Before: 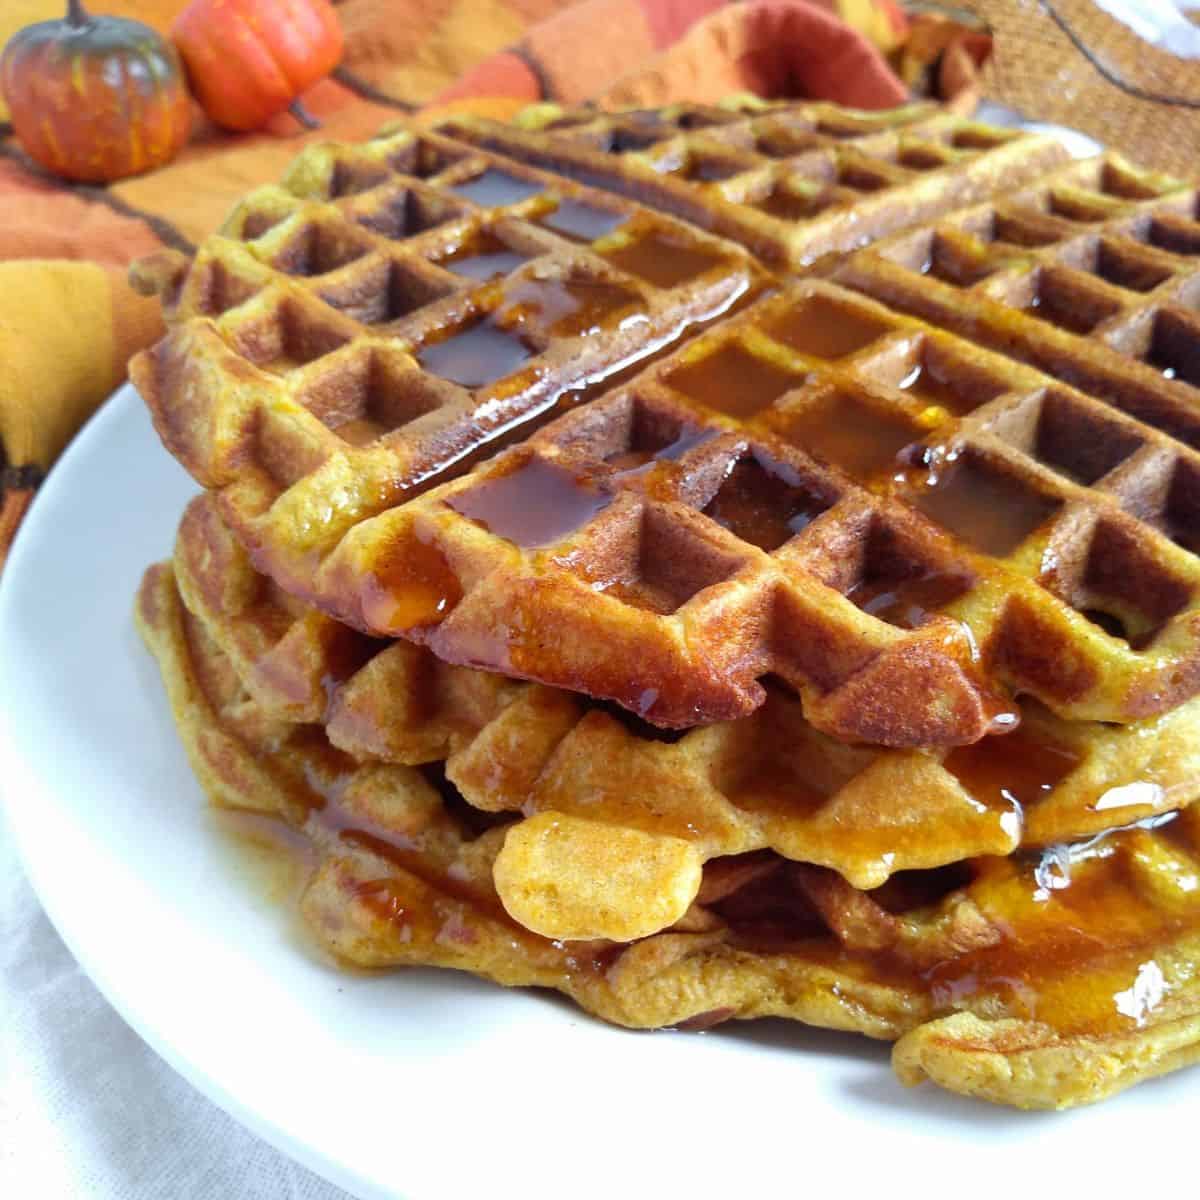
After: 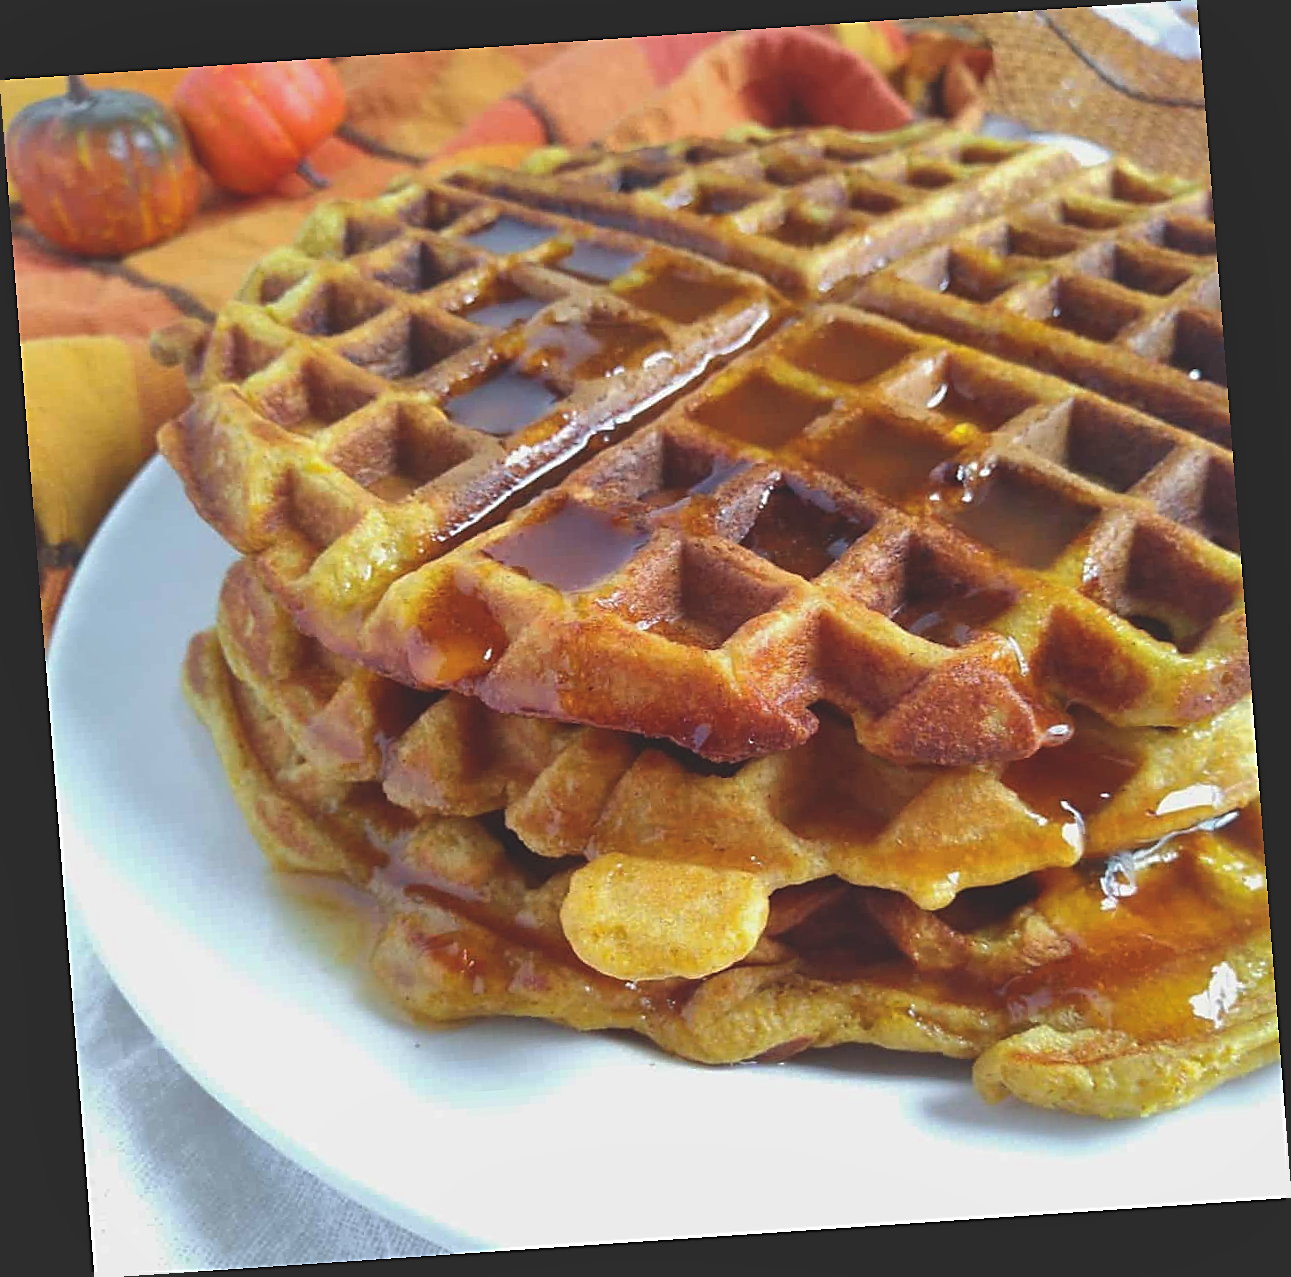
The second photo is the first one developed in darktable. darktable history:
sharpen: on, module defaults
exposure: black level correction -0.015, exposure -0.125 EV, compensate highlight preservation false
shadows and highlights: on, module defaults
rotate and perspective: rotation -4.2°, shear 0.006, automatic cropping off
